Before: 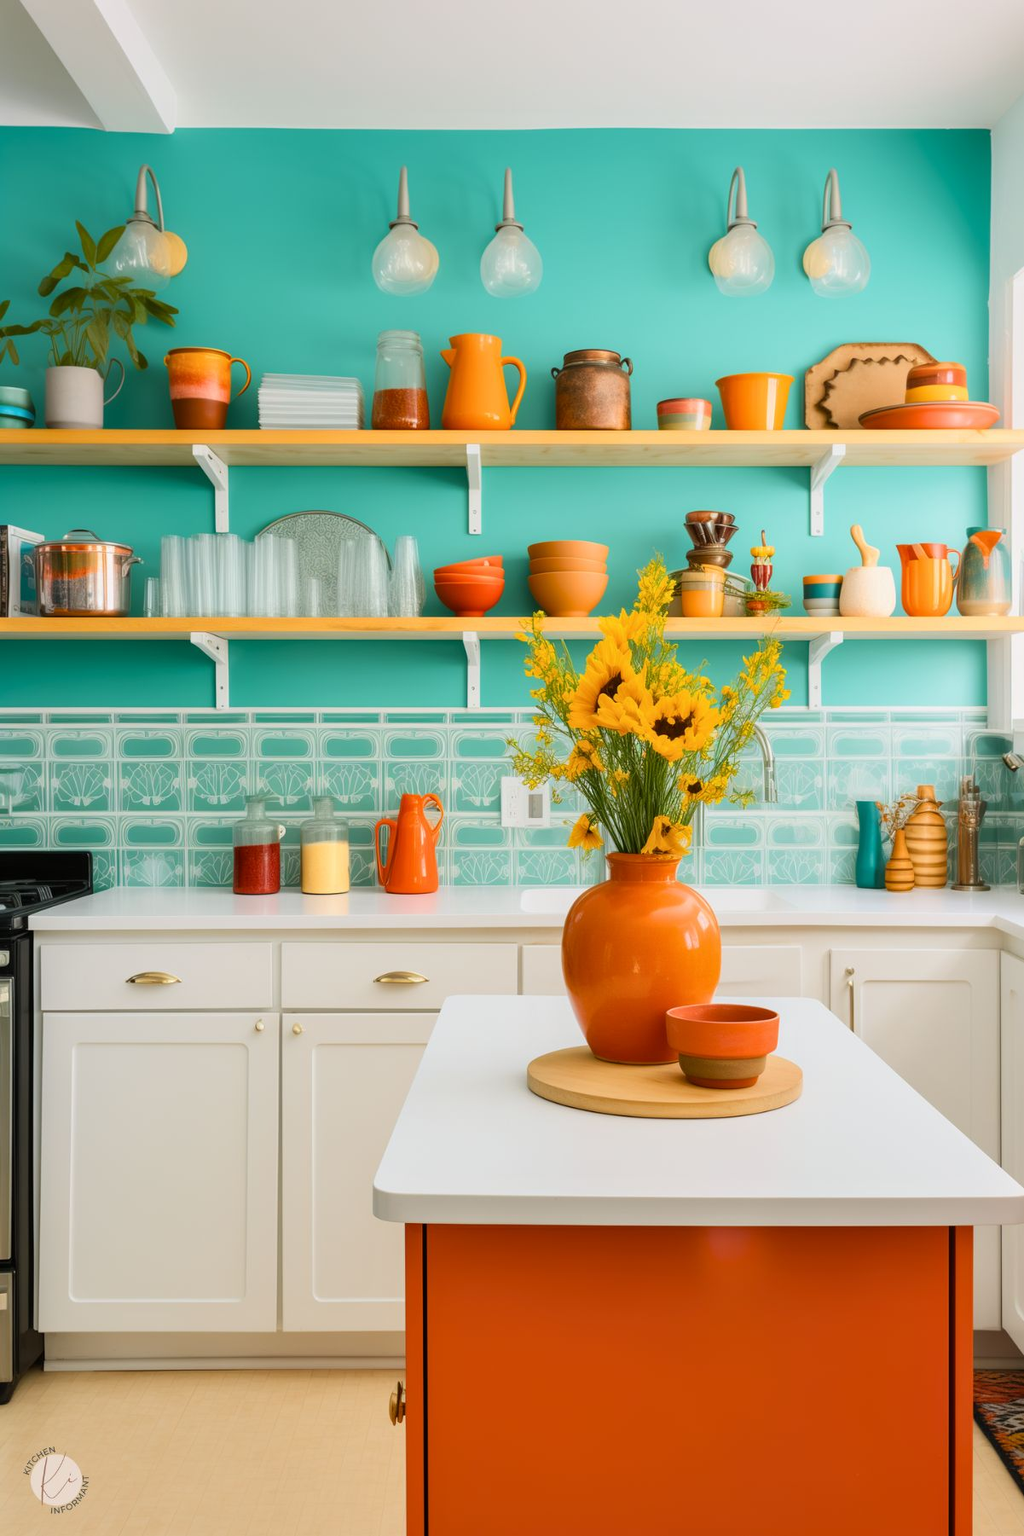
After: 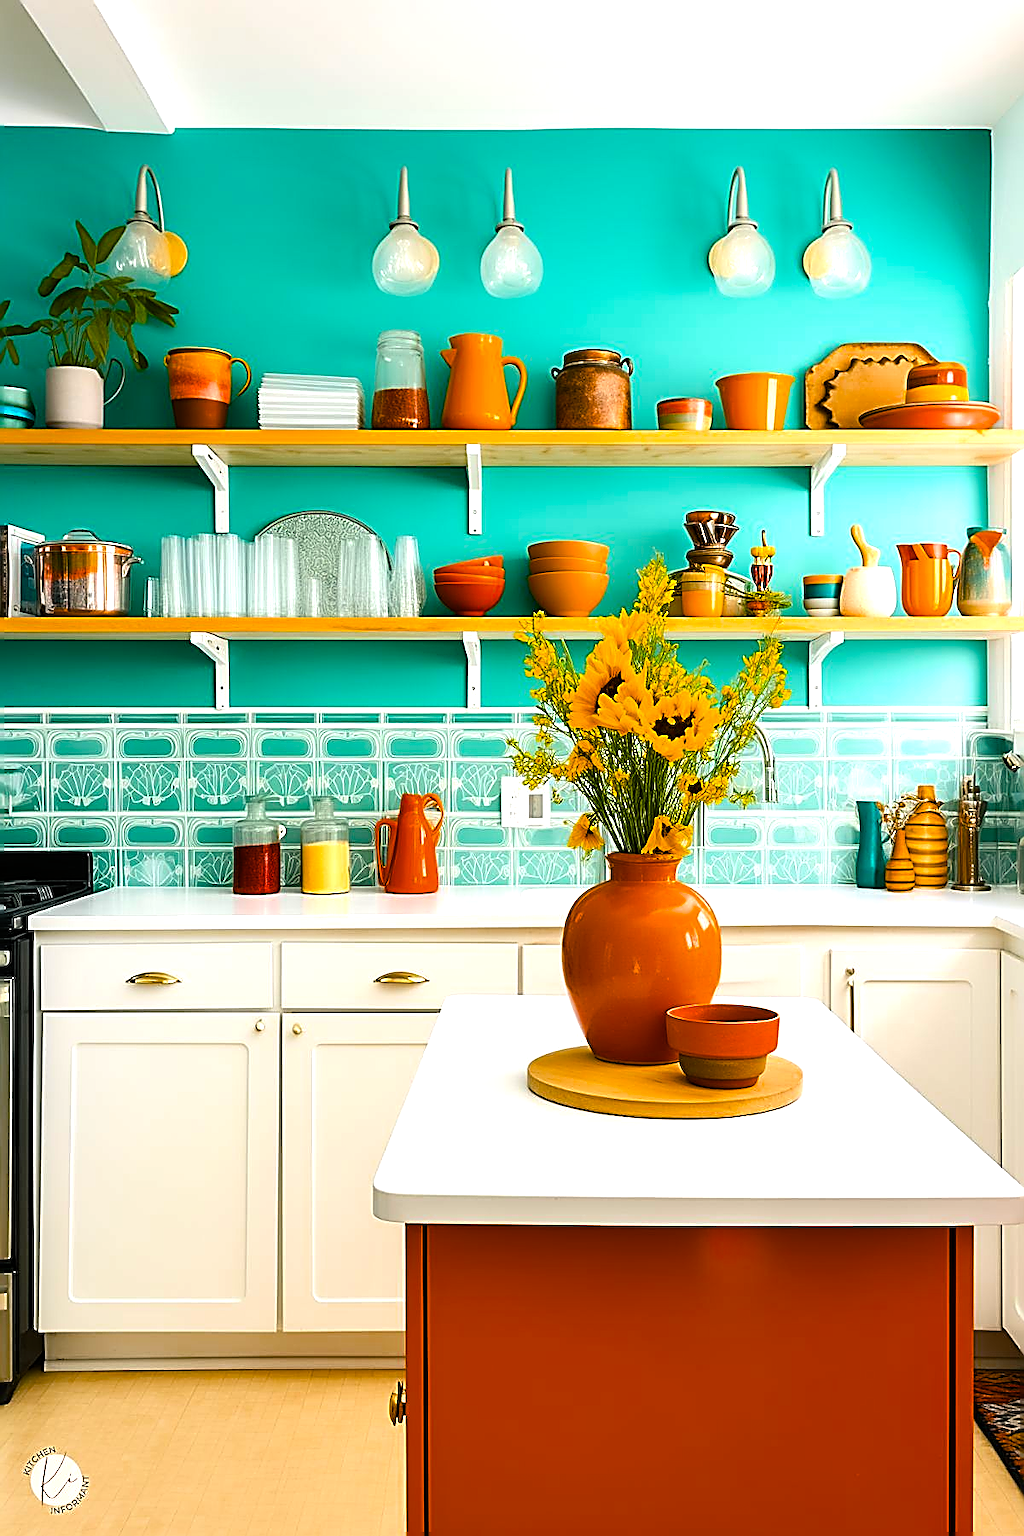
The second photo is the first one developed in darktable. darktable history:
tone equalizer: -8 EV -0.391 EV, -7 EV -0.427 EV, -6 EV -0.324 EV, -5 EV -0.199 EV, -3 EV 0.221 EV, -2 EV 0.328 EV, -1 EV 0.389 EV, +0 EV 0.43 EV, edges refinement/feathering 500, mask exposure compensation -1.57 EV, preserve details guided filter
sharpen: amount 1.996
color balance rgb: shadows lift › chroma 2.012%, shadows lift › hue 219.64°, perceptual saturation grading › global saturation 30.234%, global vibrance 9.86%, contrast 14.877%, saturation formula JzAzBz (2021)
